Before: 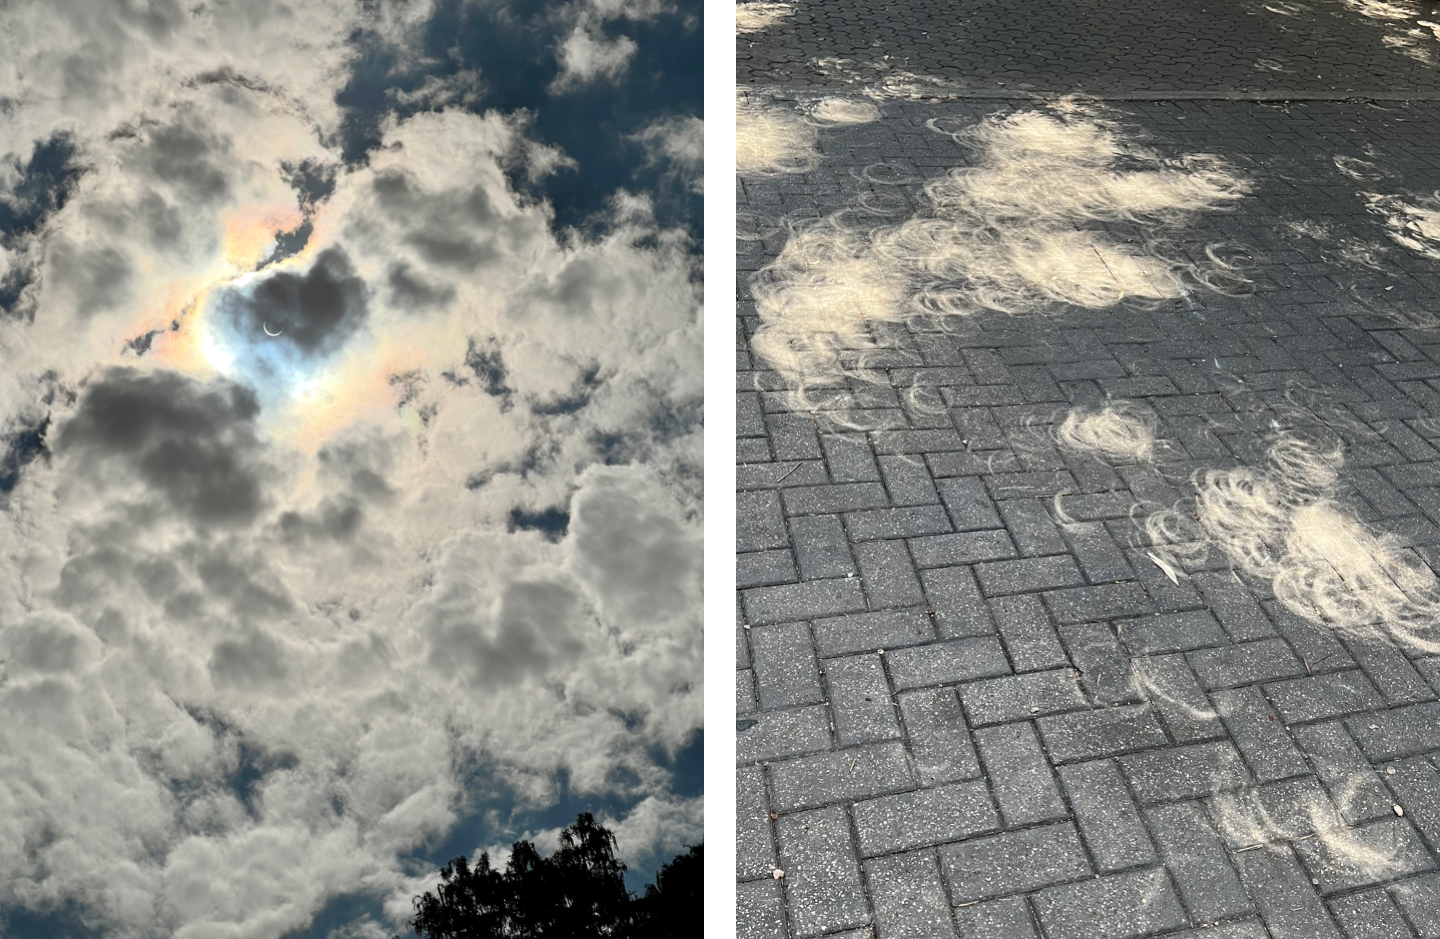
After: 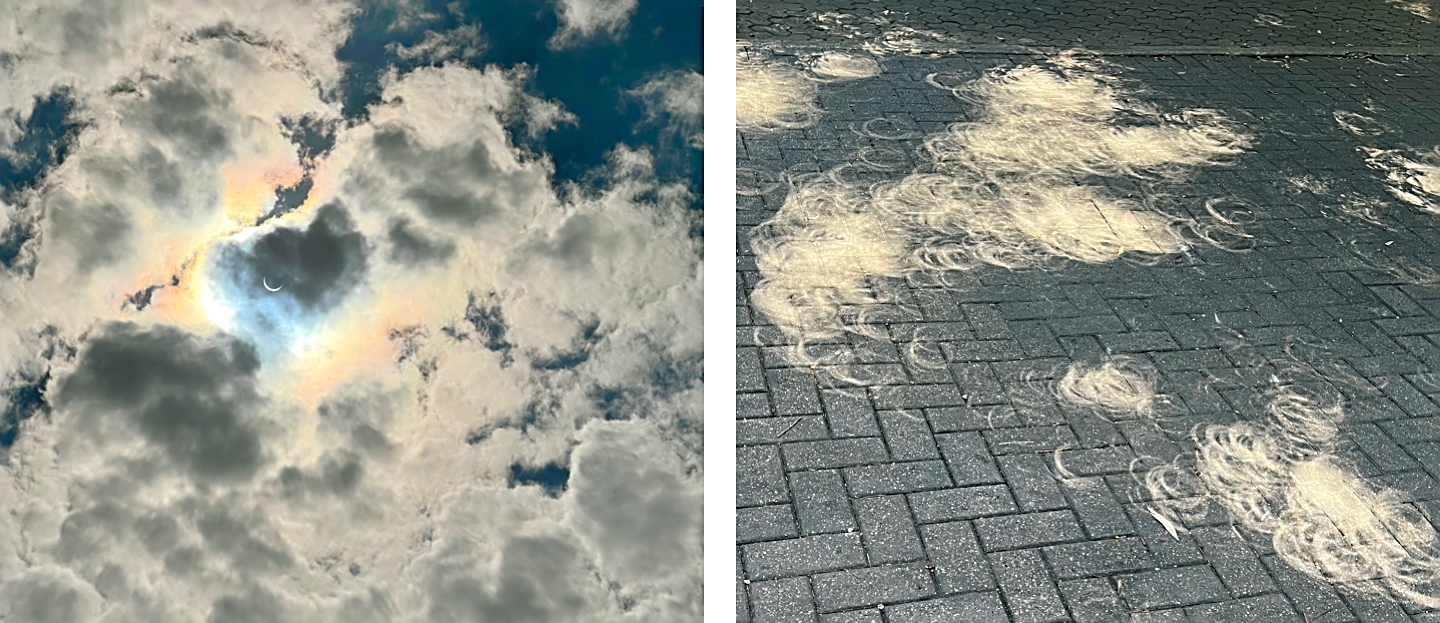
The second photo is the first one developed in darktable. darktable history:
color balance rgb: shadows lift › chroma 2.034%, shadows lift › hue 187.55°, linear chroma grading › global chroma 15.595%, perceptual saturation grading › global saturation 27.526%, perceptual saturation grading › highlights -25.801%, perceptual saturation grading › shadows 25.008%
sharpen: radius 2.555, amount 0.636
crop and rotate: top 4.875%, bottom 28.743%
